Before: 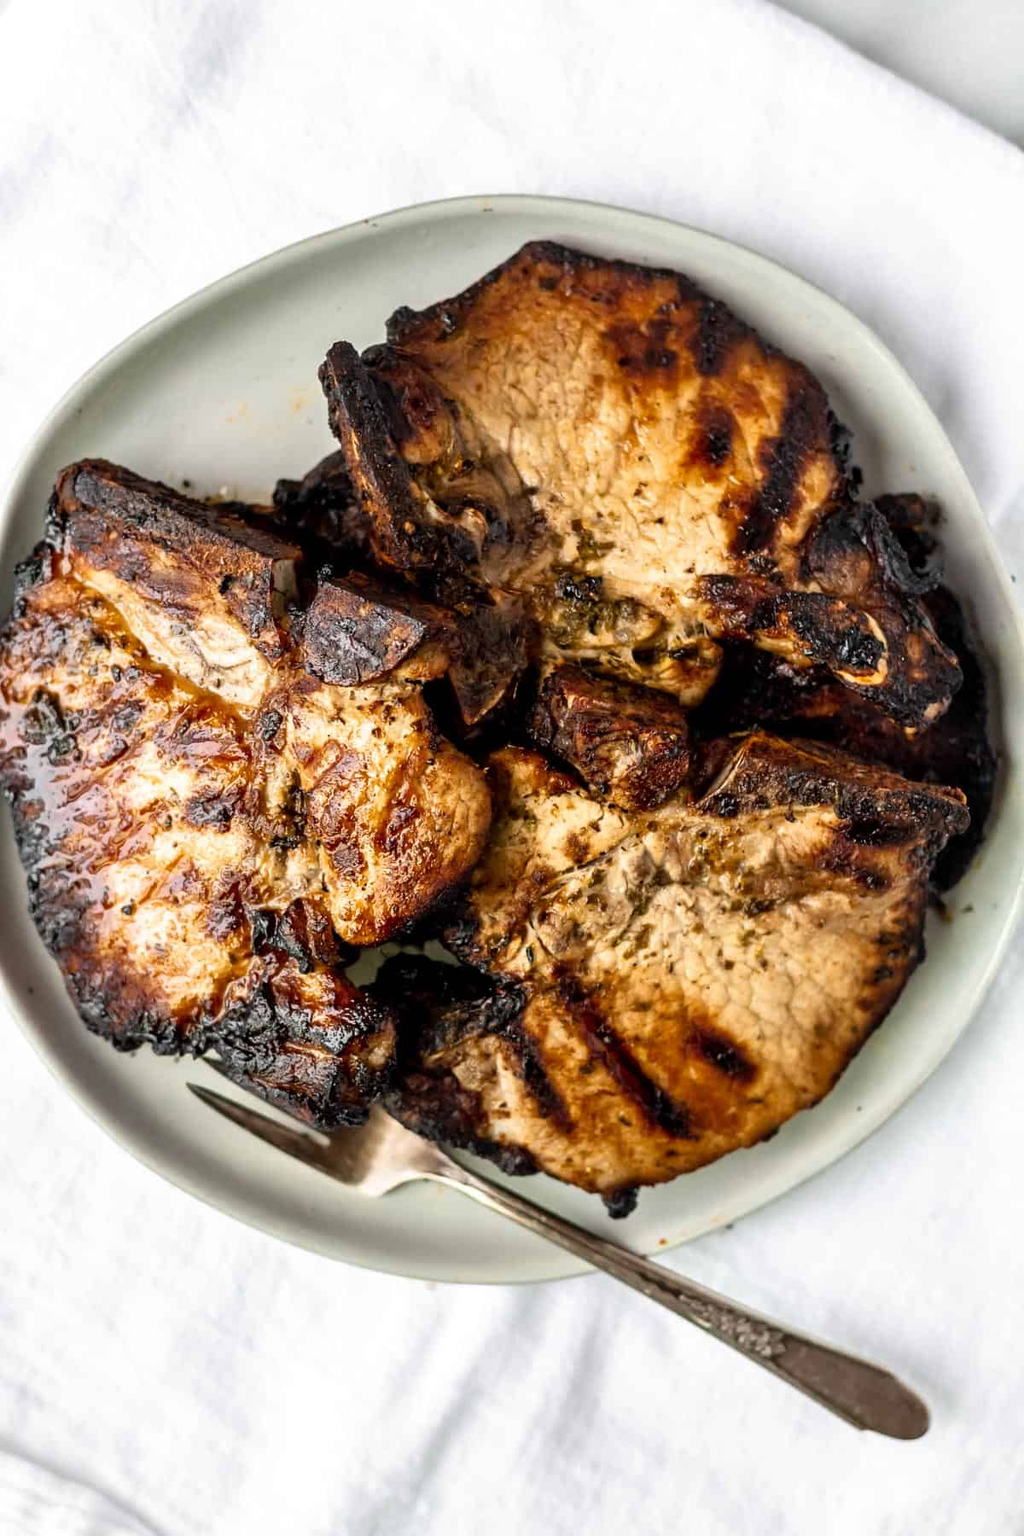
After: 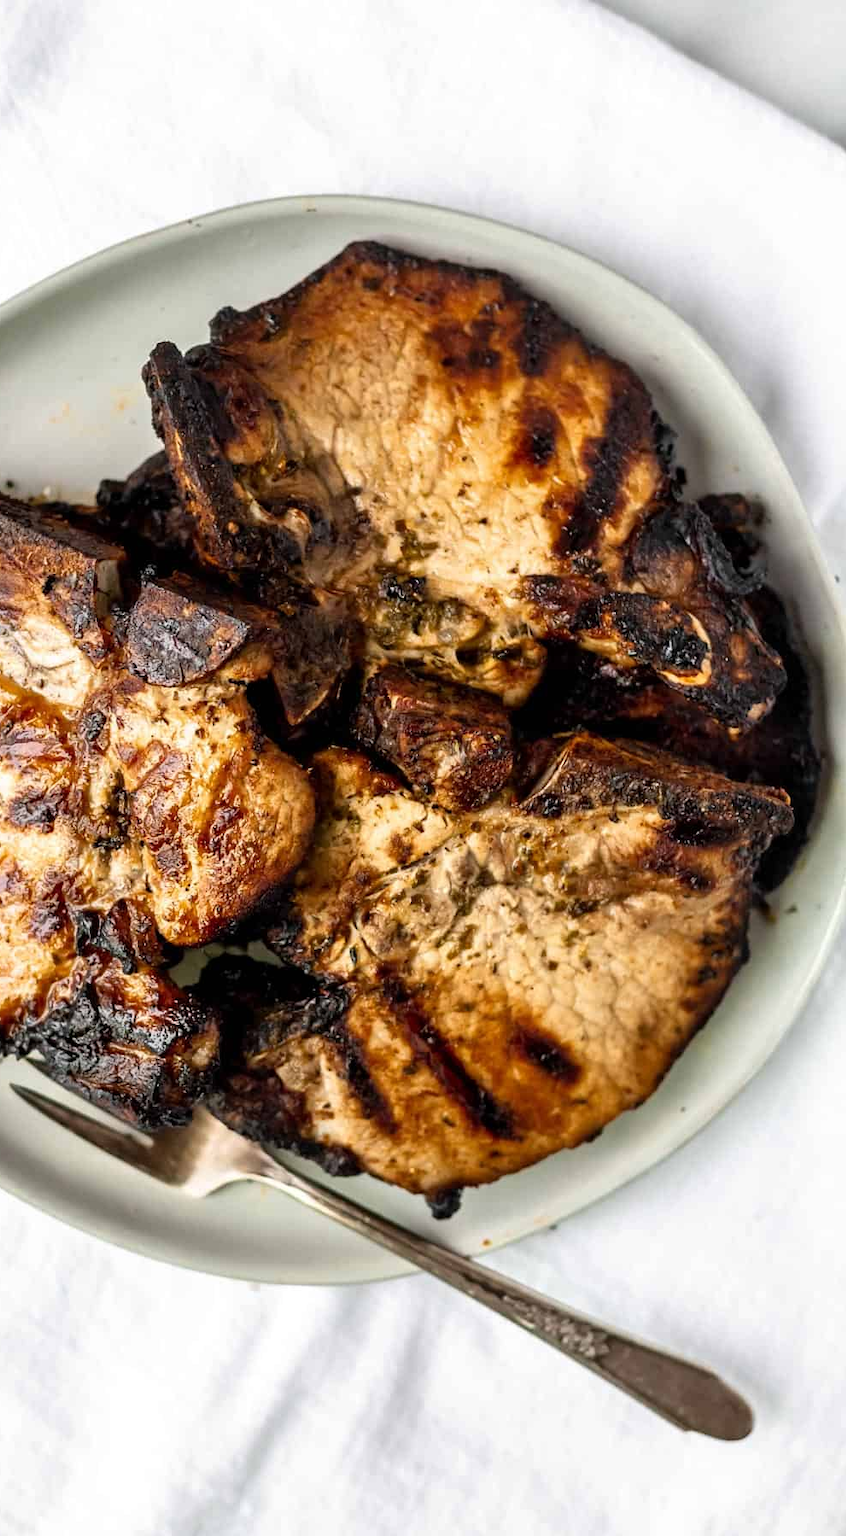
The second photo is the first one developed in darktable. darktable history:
crop: left 17.288%, bottom 0.029%
